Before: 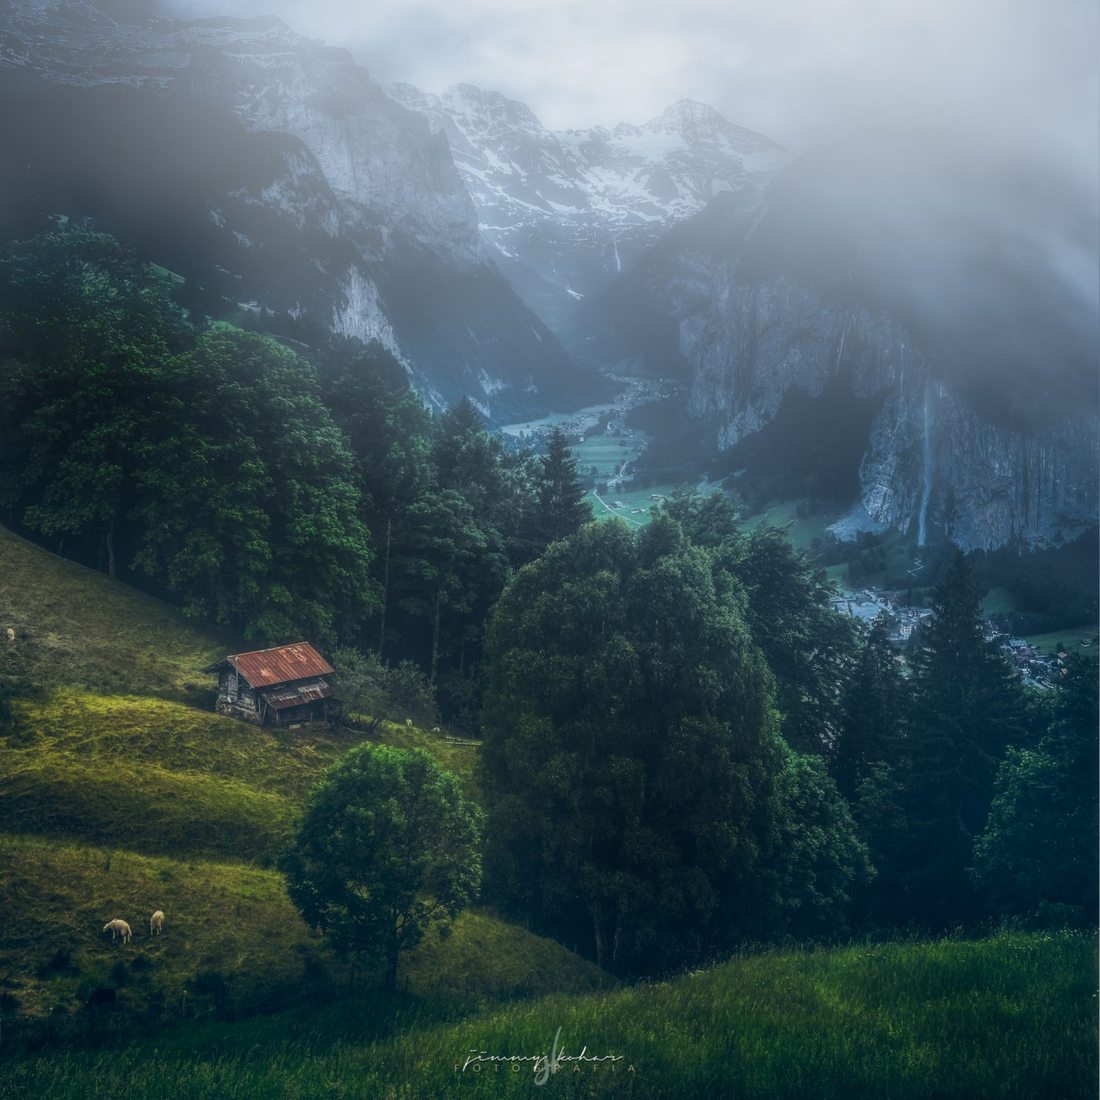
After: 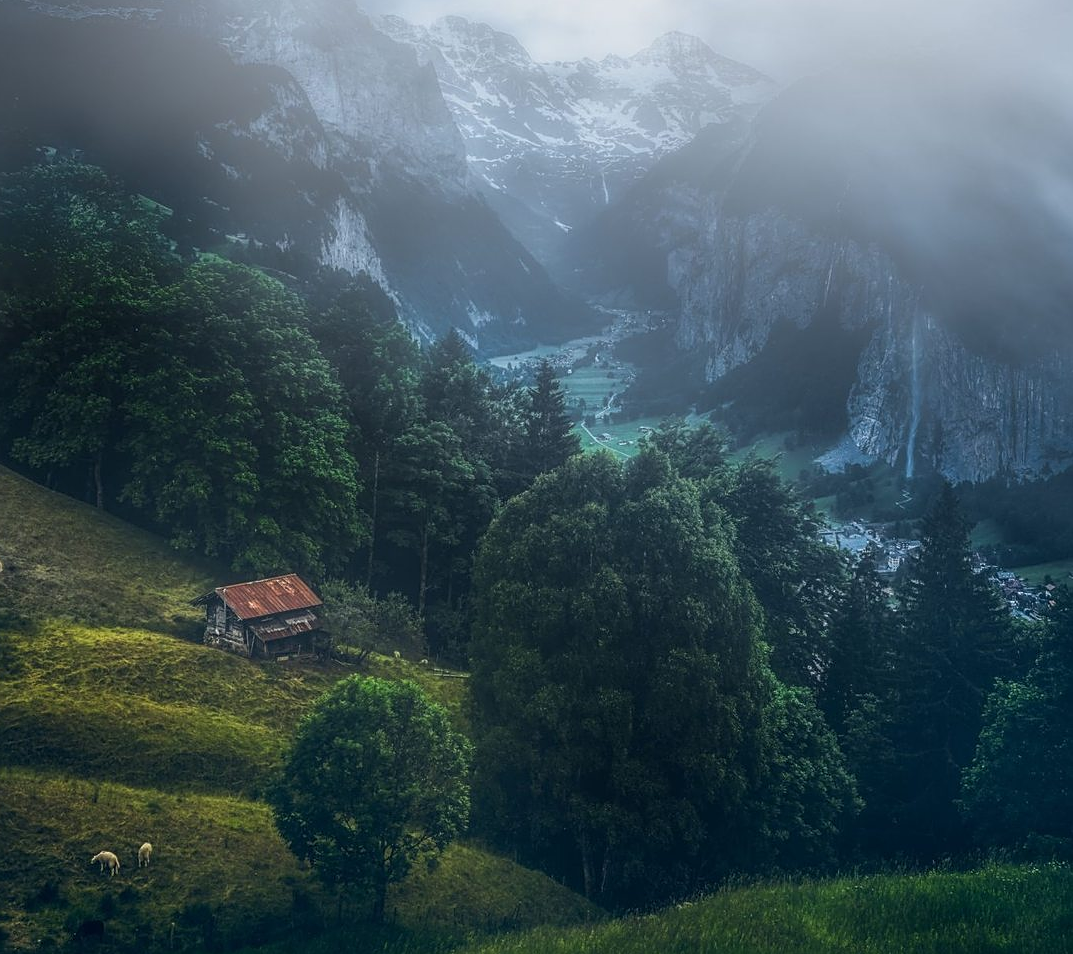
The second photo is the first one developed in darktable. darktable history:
sharpen: on, module defaults
crop: left 1.106%, top 6.19%, right 1.331%, bottom 6.995%
